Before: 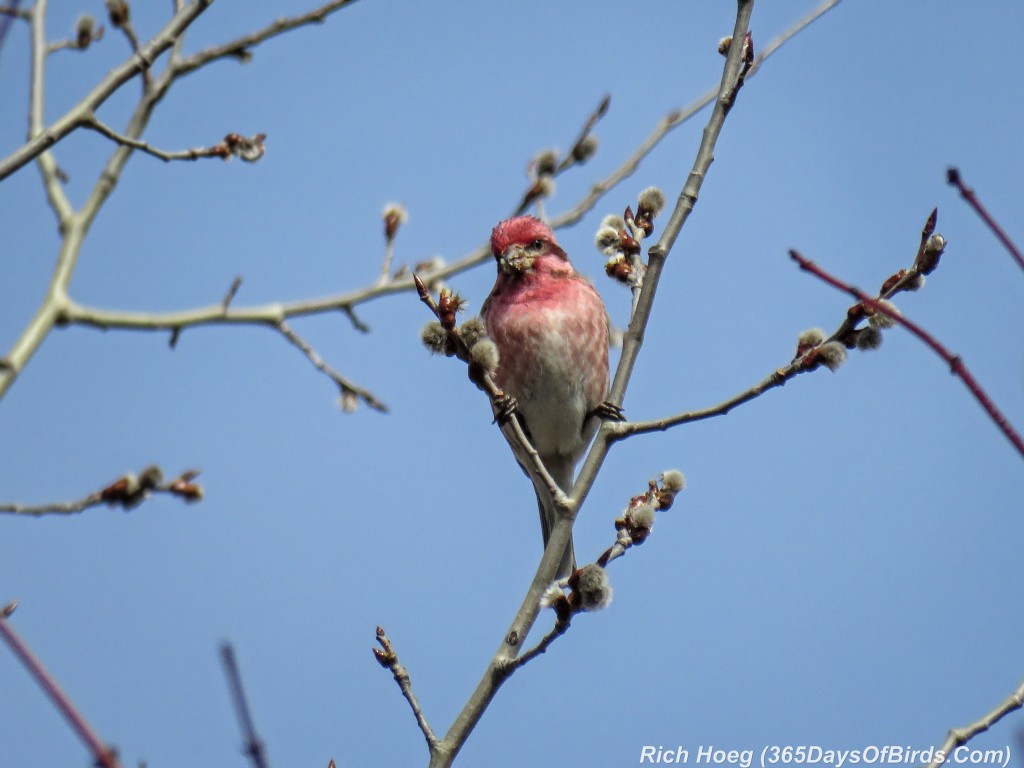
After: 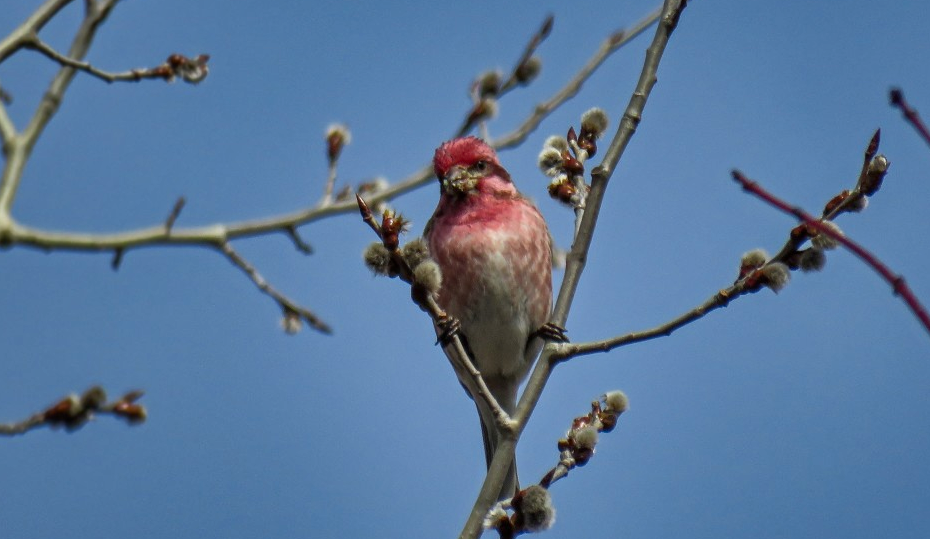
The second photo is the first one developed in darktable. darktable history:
crop: left 5.596%, top 10.314%, right 3.534%, bottom 19.395%
shadows and highlights: radius 123.98, shadows 100, white point adjustment -3, highlights -100, highlights color adjustment 89.84%, soften with gaussian
